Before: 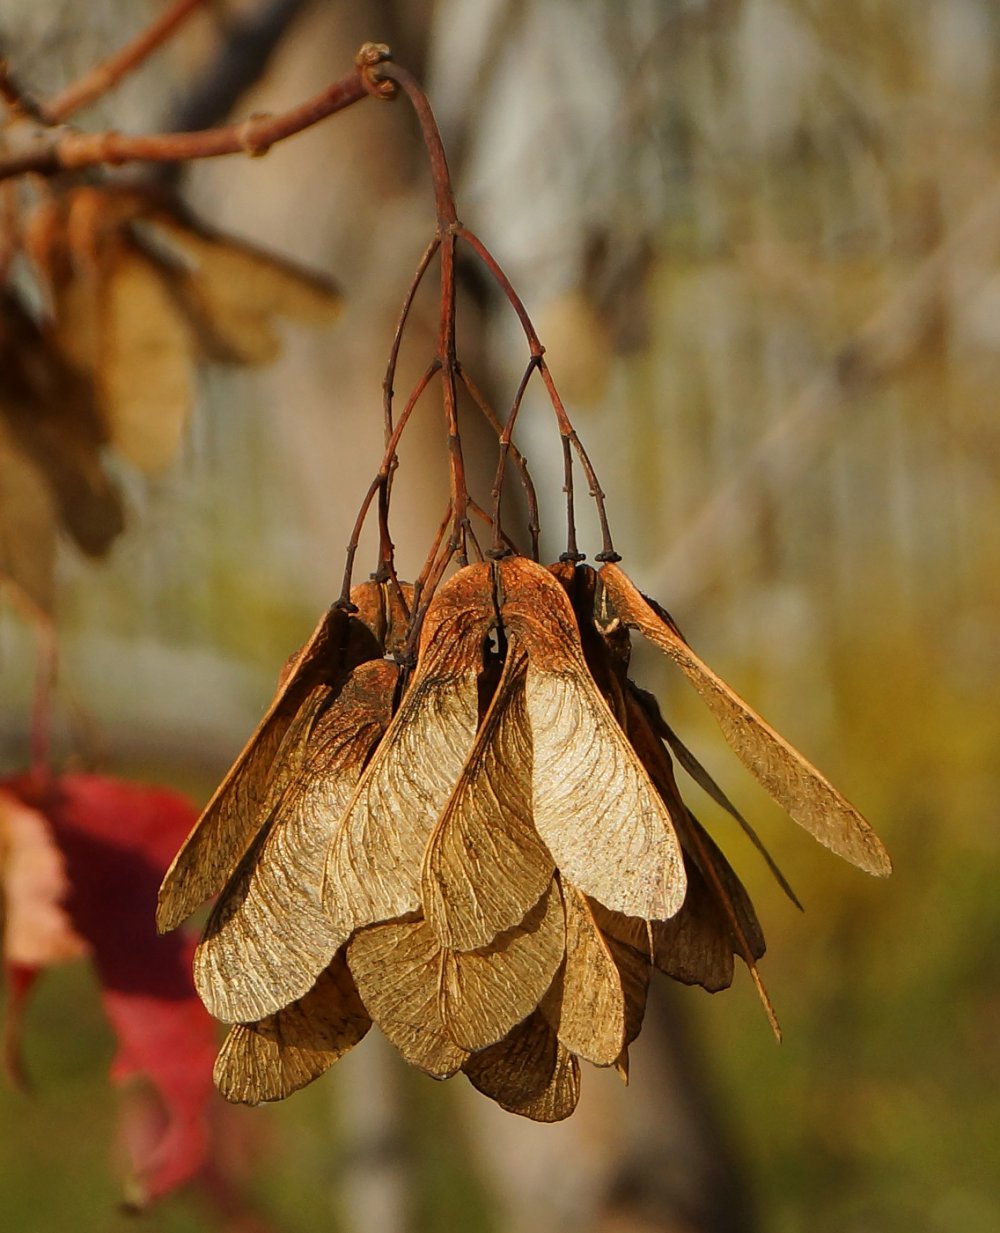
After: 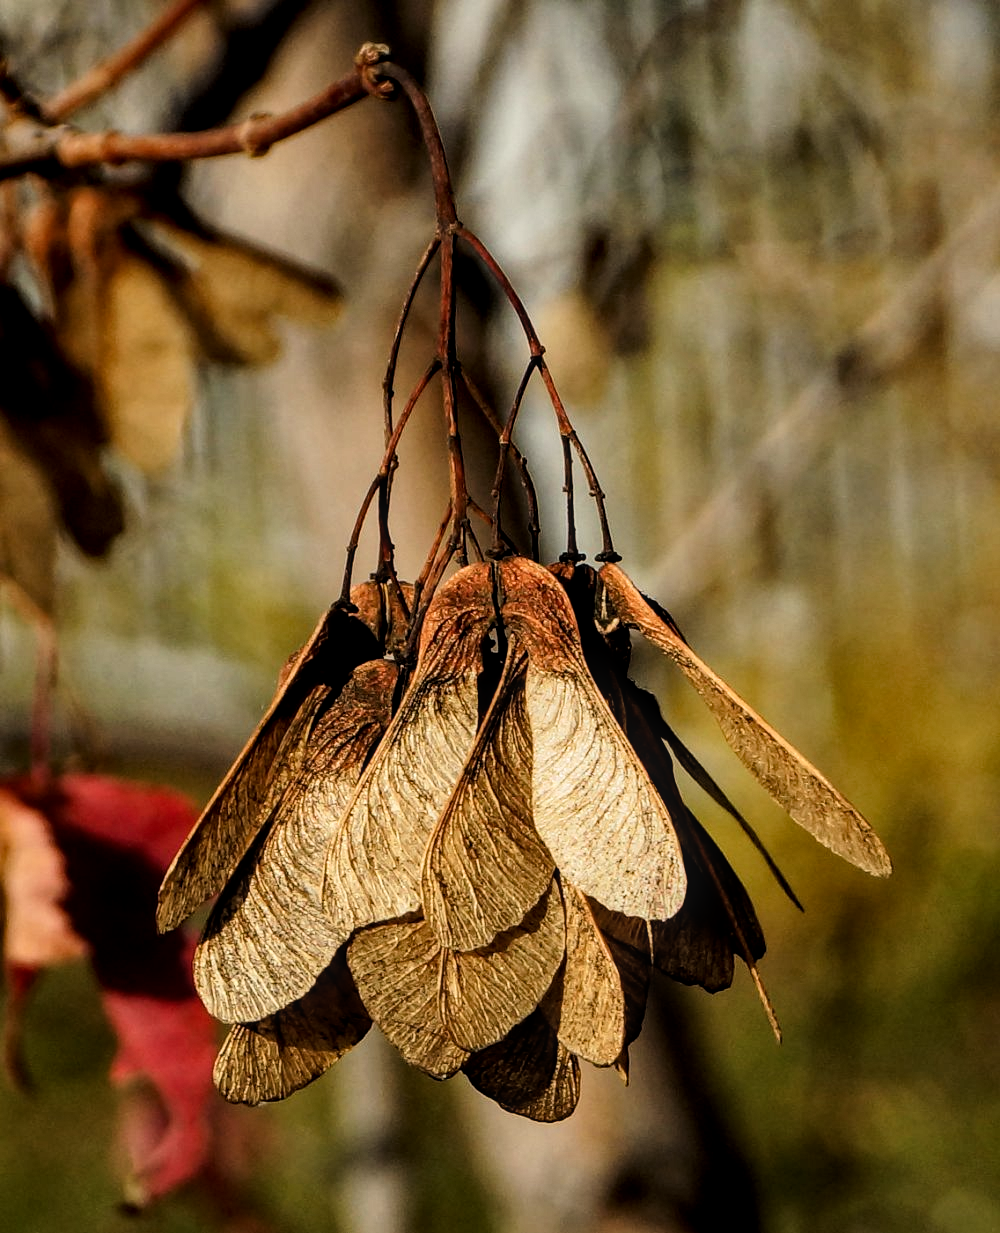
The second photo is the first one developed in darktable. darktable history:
filmic rgb: black relative exposure -5.41 EV, white relative exposure 2.88 EV, dynamic range scaling -38.08%, hardness 3.98, contrast 1.603, highlights saturation mix -0.519%
local contrast: on, module defaults
haze removal: compatibility mode true, adaptive false
contrast brightness saturation: contrast 0.075, saturation 0.022
